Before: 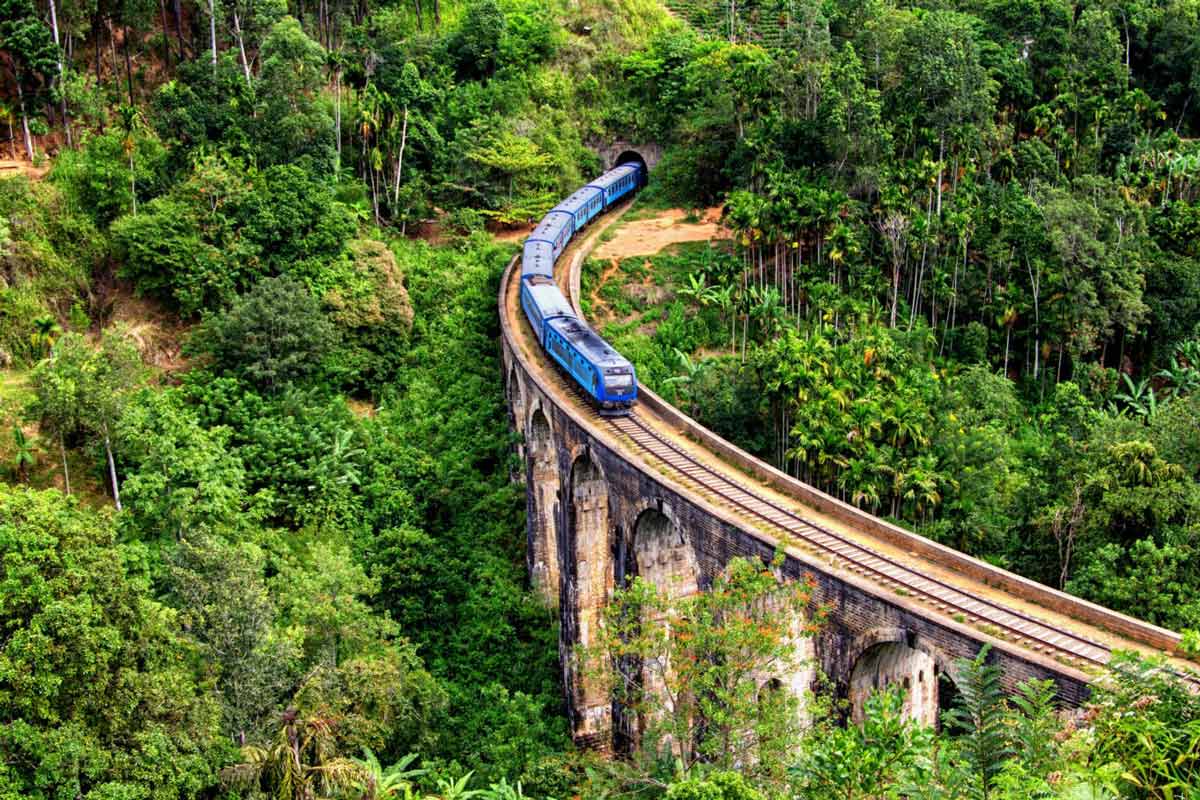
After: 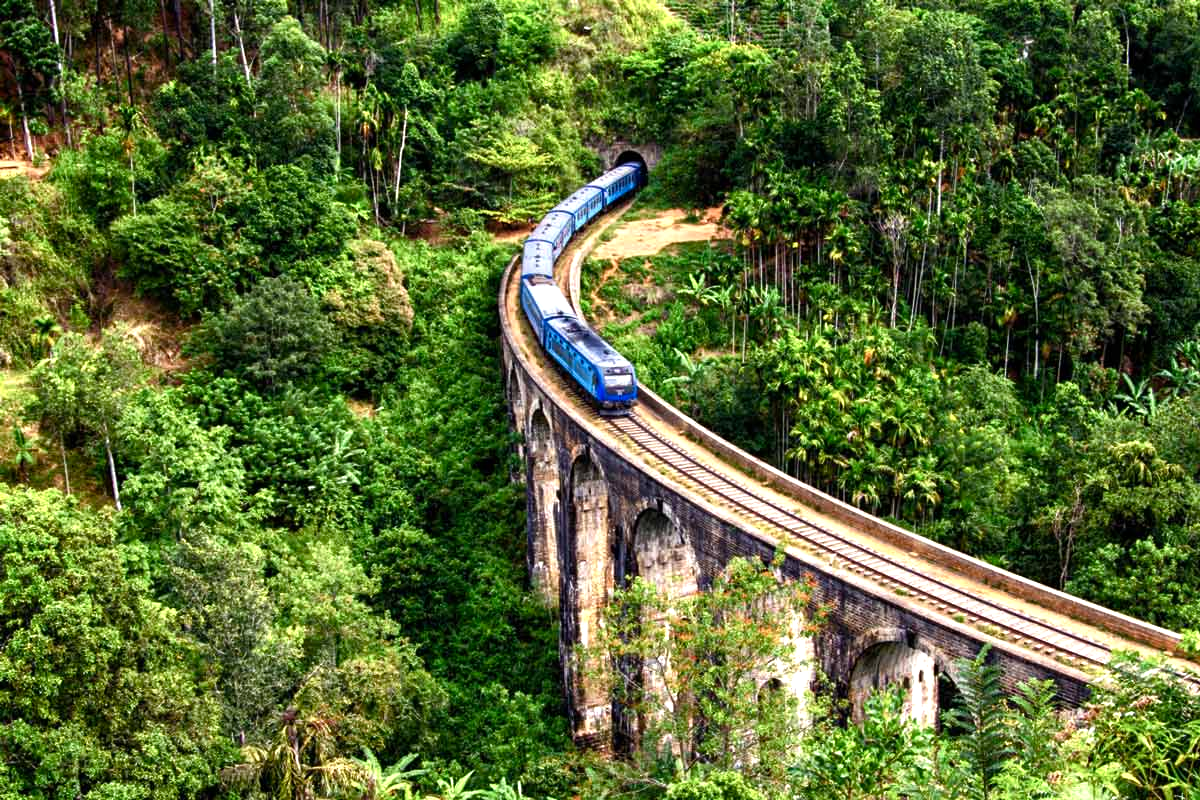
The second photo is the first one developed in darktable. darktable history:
color balance rgb: linear chroma grading › global chroma 4.047%, perceptual saturation grading › global saturation 0.393%, perceptual saturation grading › highlights -31.149%, perceptual saturation grading › mid-tones 5.387%, perceptual saturation grading › shadows 17.342%, perceptual brilliance grading › highlights 15.578%, perceptual brilliance grading › shadows -14.209%, global vibrance 15.068%
